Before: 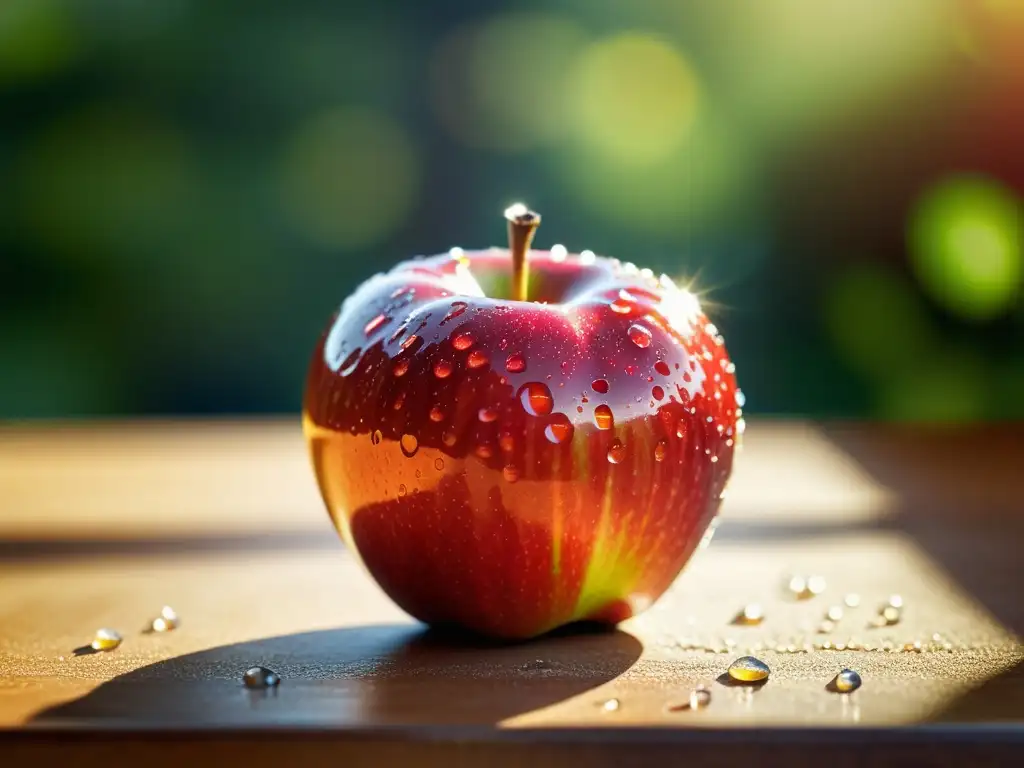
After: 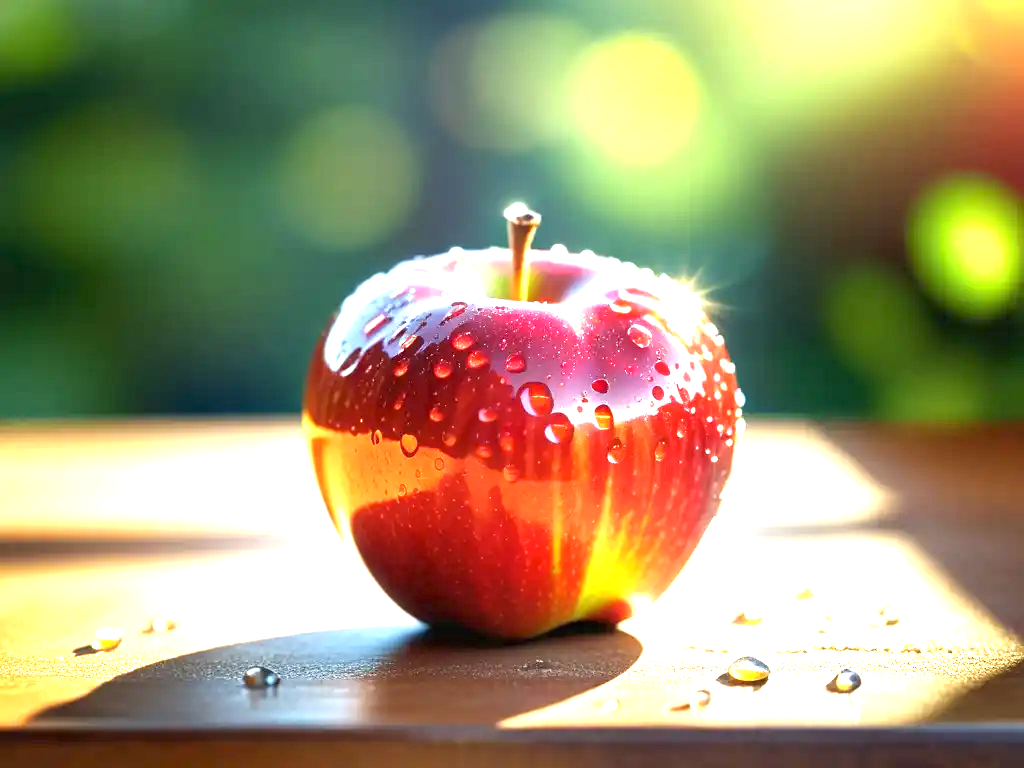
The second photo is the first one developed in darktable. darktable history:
exposure: black level correction 0, exposure 1.534 EV, compensate exposure bias true, compensate highlight preservation false
